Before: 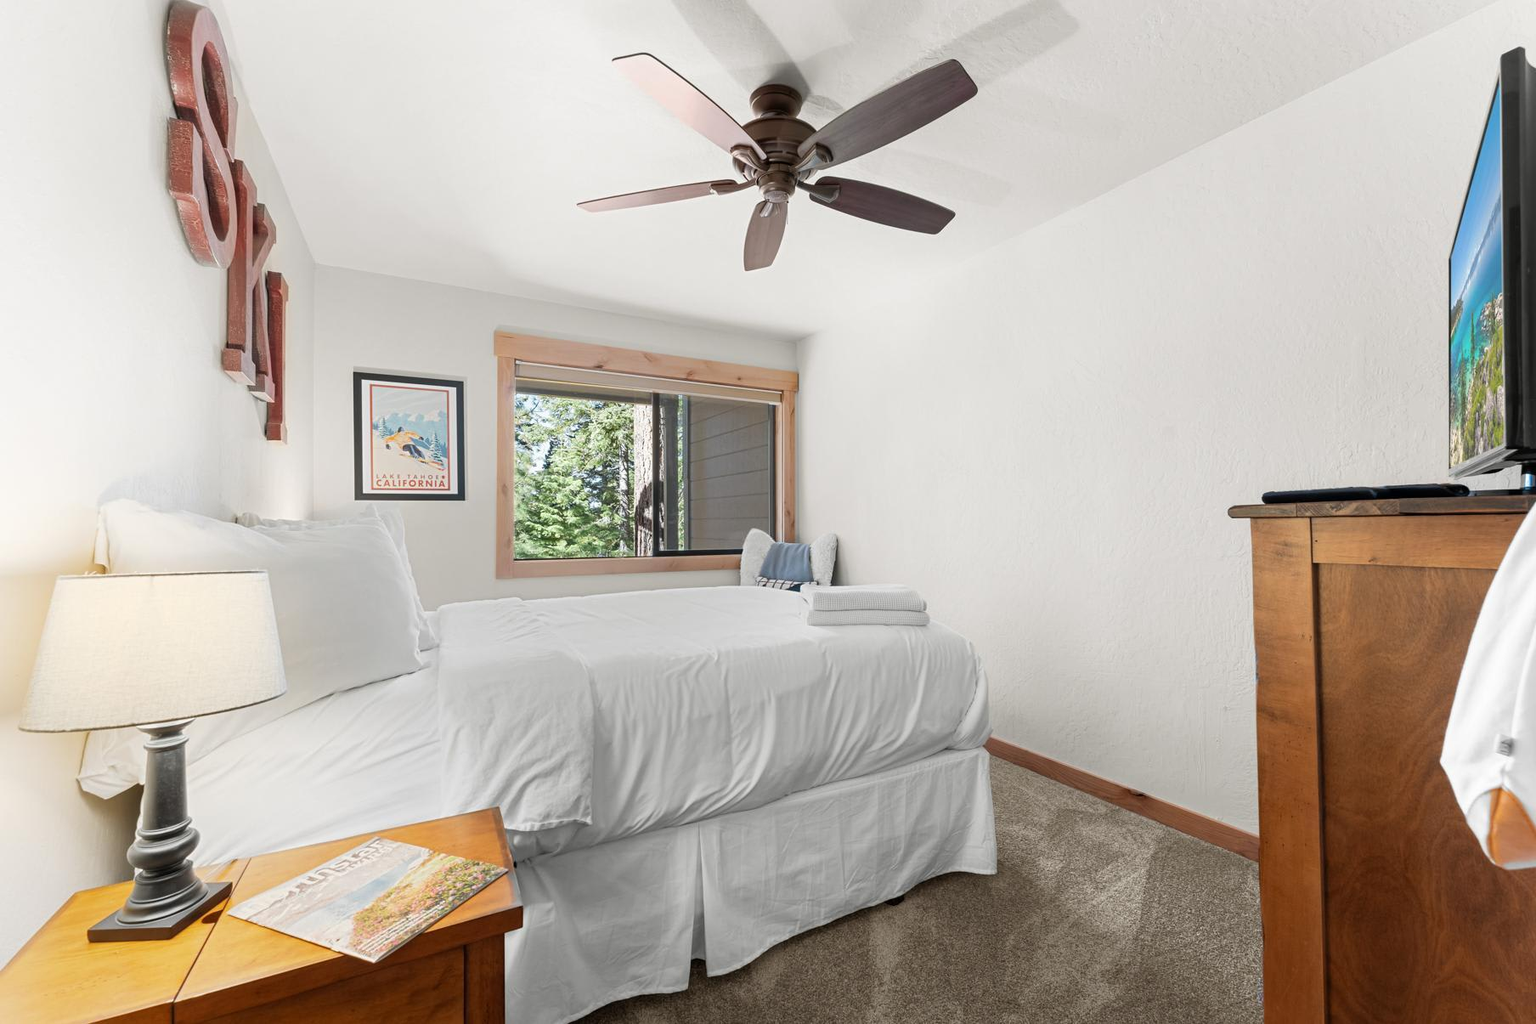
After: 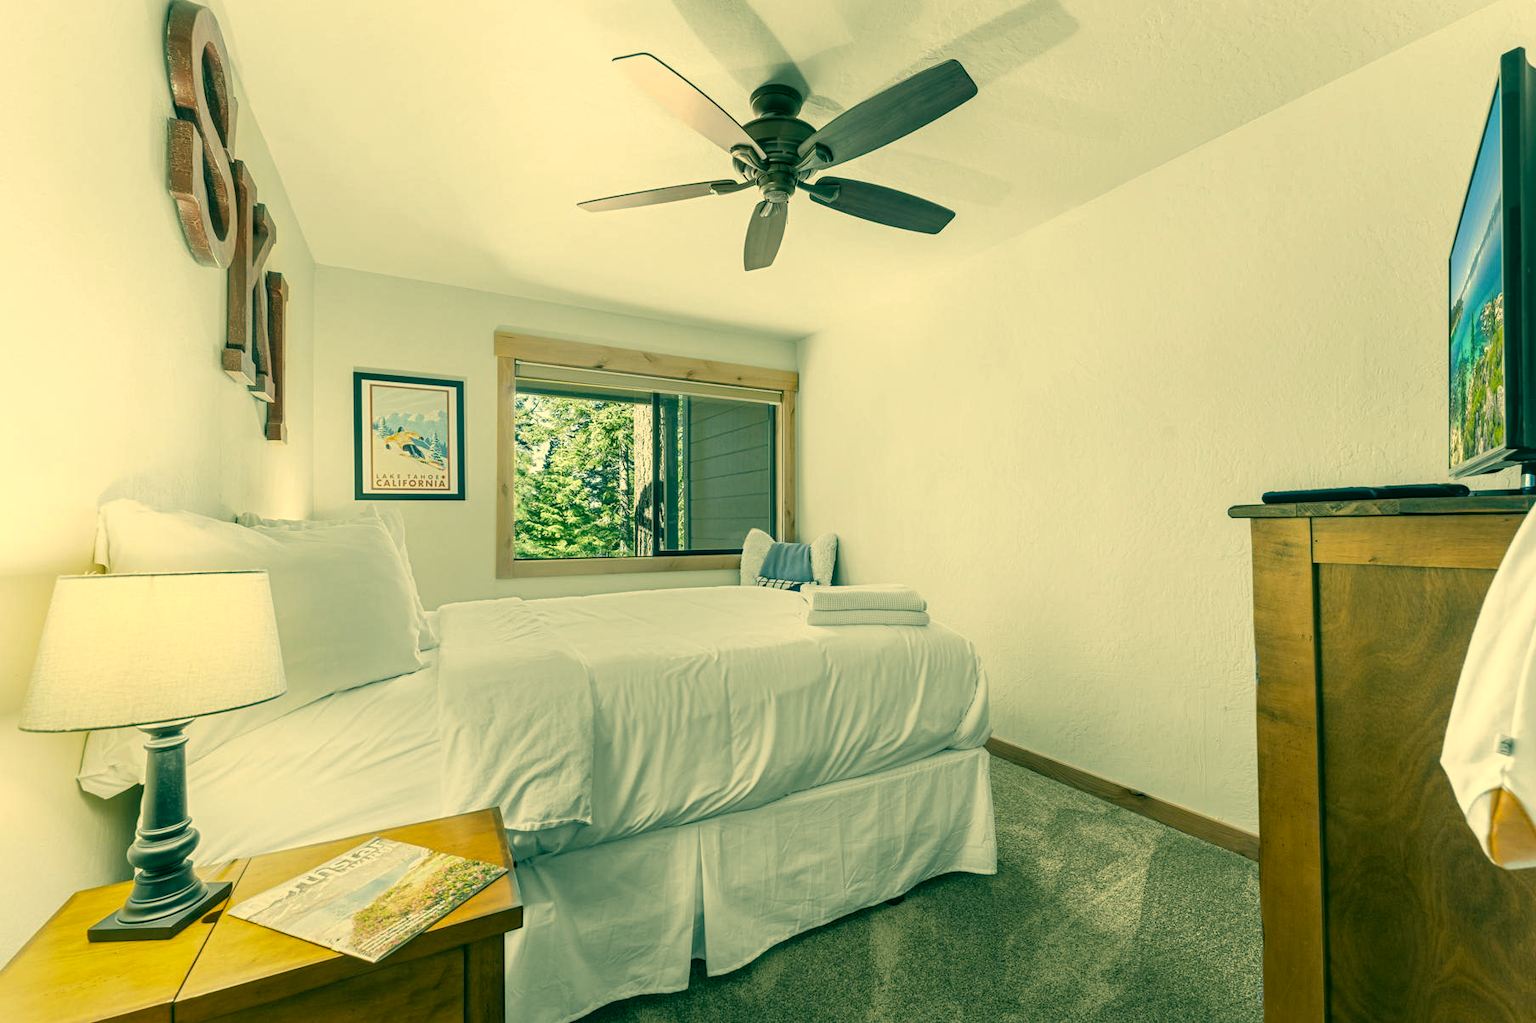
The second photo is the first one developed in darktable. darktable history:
local contrast: on, module defaults
color correction: highlights a* 1.83, highlights b* 34.02, shadows a* -36.68, shadows b* -5.48
